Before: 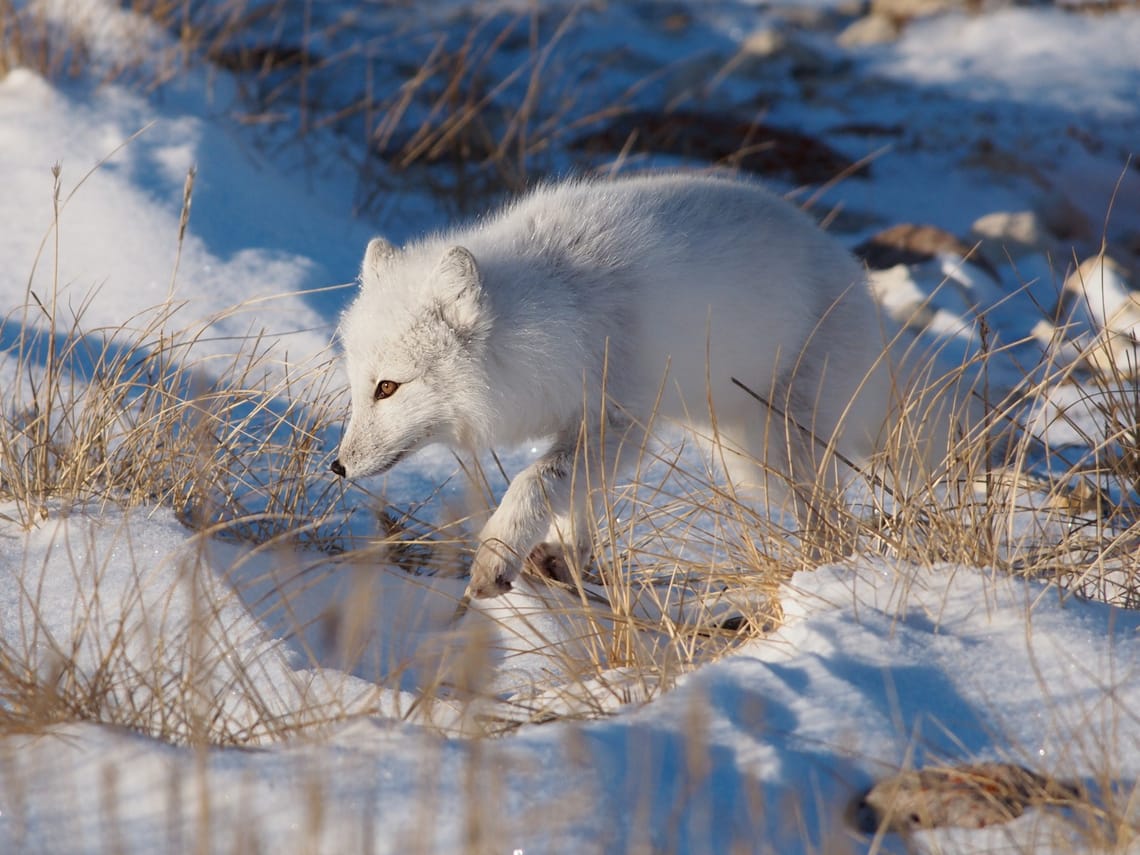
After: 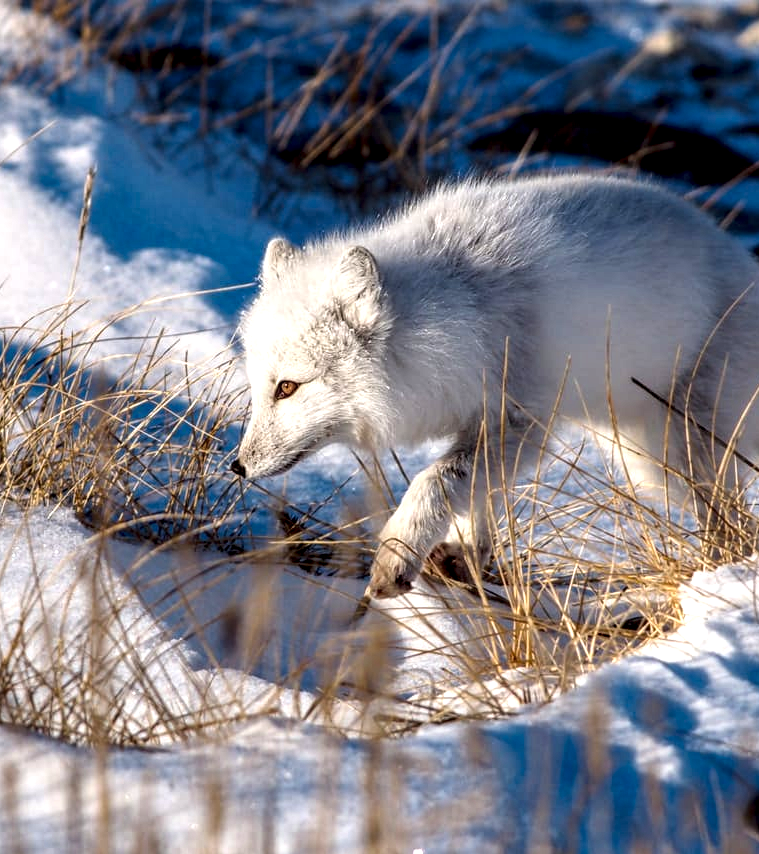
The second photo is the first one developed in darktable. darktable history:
local contrast: highlights 19%, detail 186%
color balance rgb: on, module defaults
color balance: lift [1, 1.001, 0.999, 1.001], gamma [1, 1.004, 1.007, 0.993], gain [1, 0.991, 0.987, 1.013], contrast 10%, output saturation 120%
crop and rotate: left 8.786%, right 24.548%
